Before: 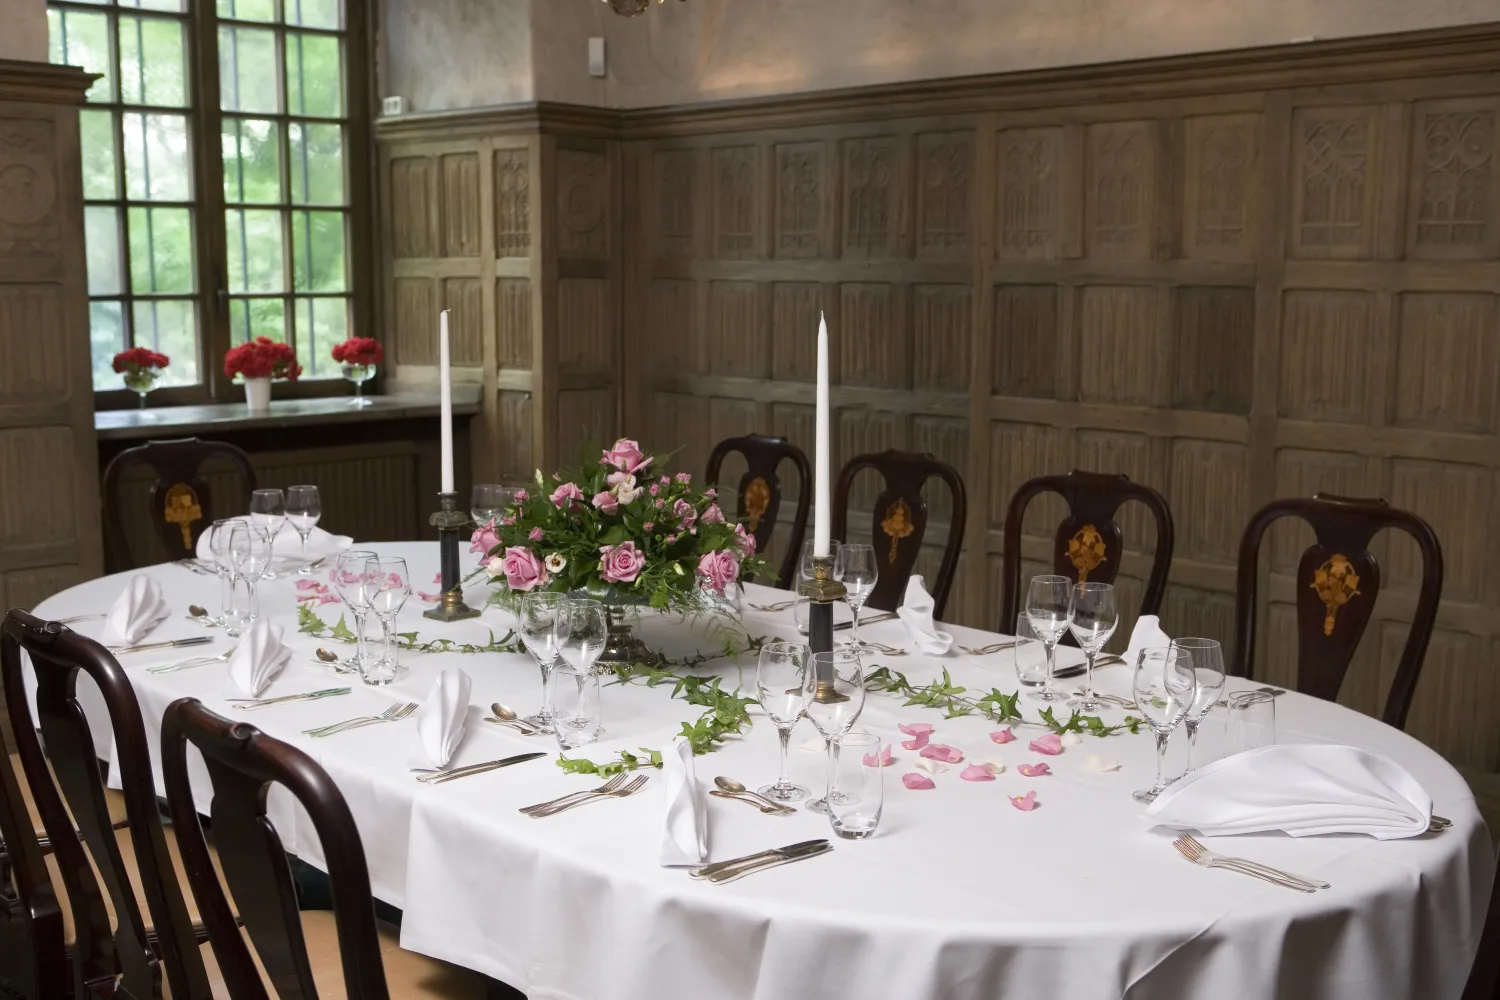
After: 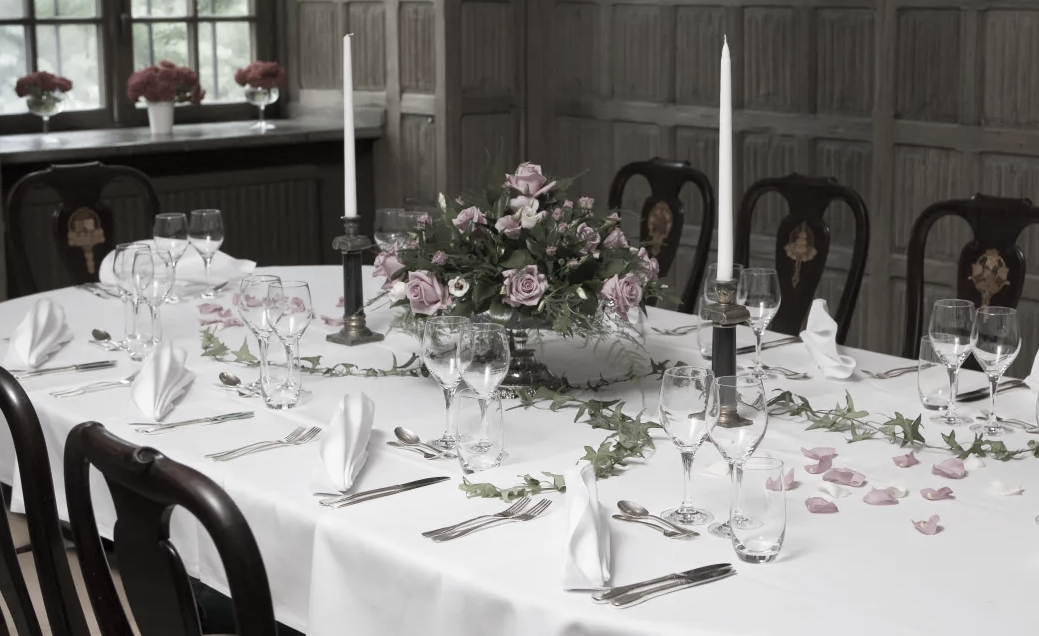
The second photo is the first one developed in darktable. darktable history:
crop: left 6.488%, top 27.668%, right 24.183%, bottom 8.656%
color correction: saturation 0.3
